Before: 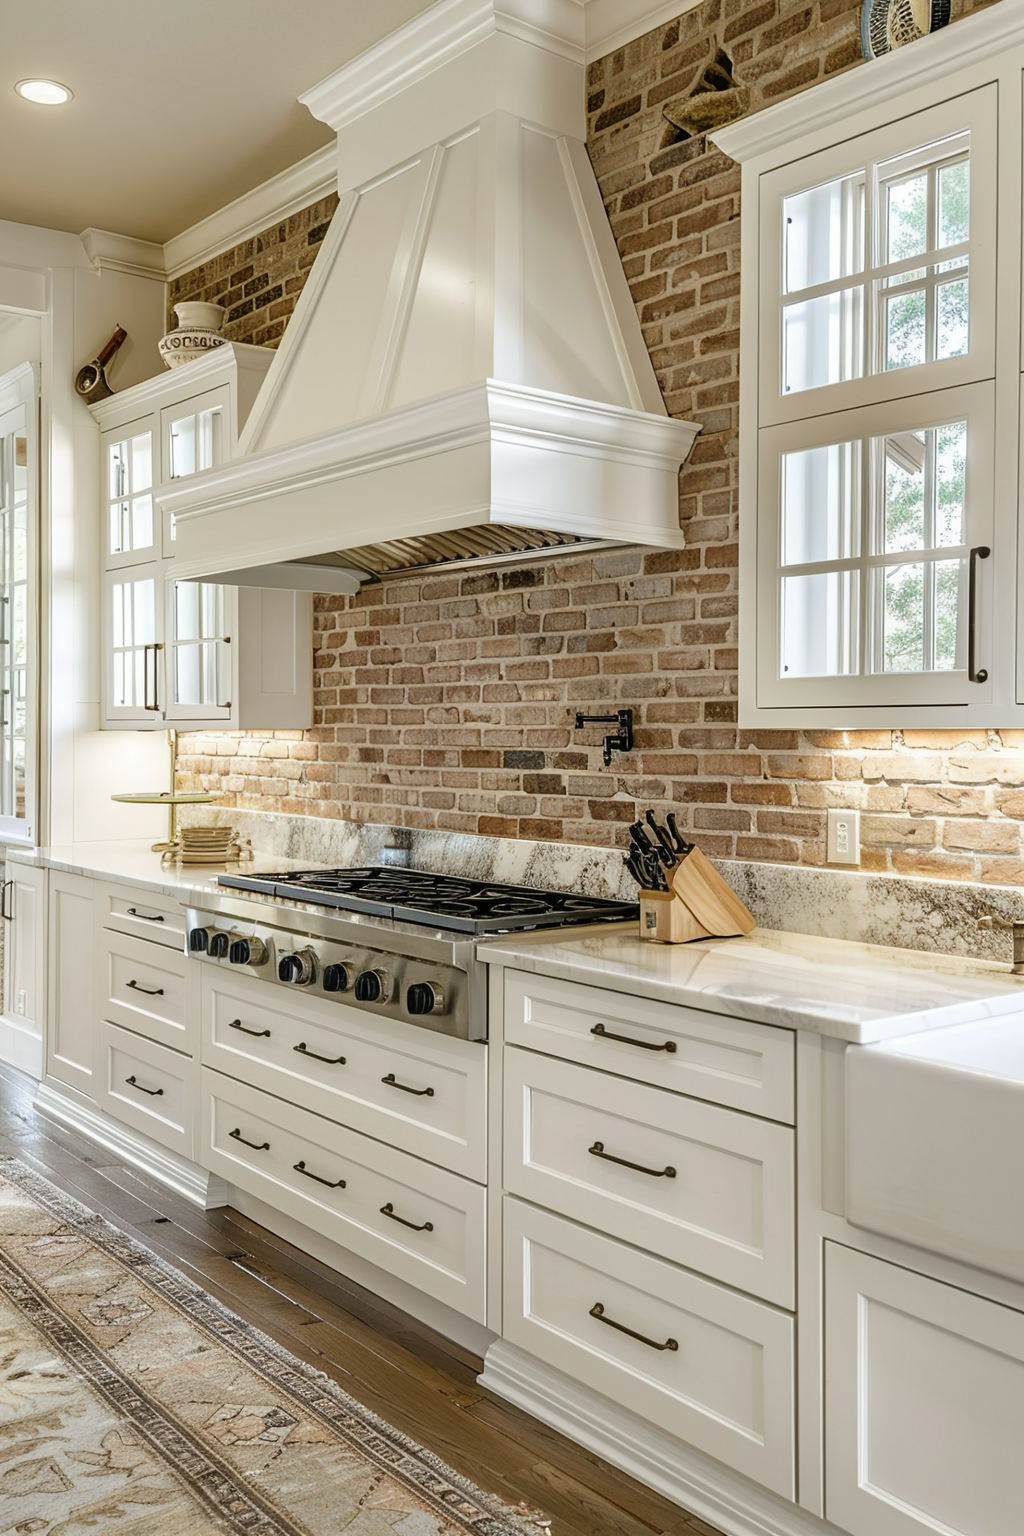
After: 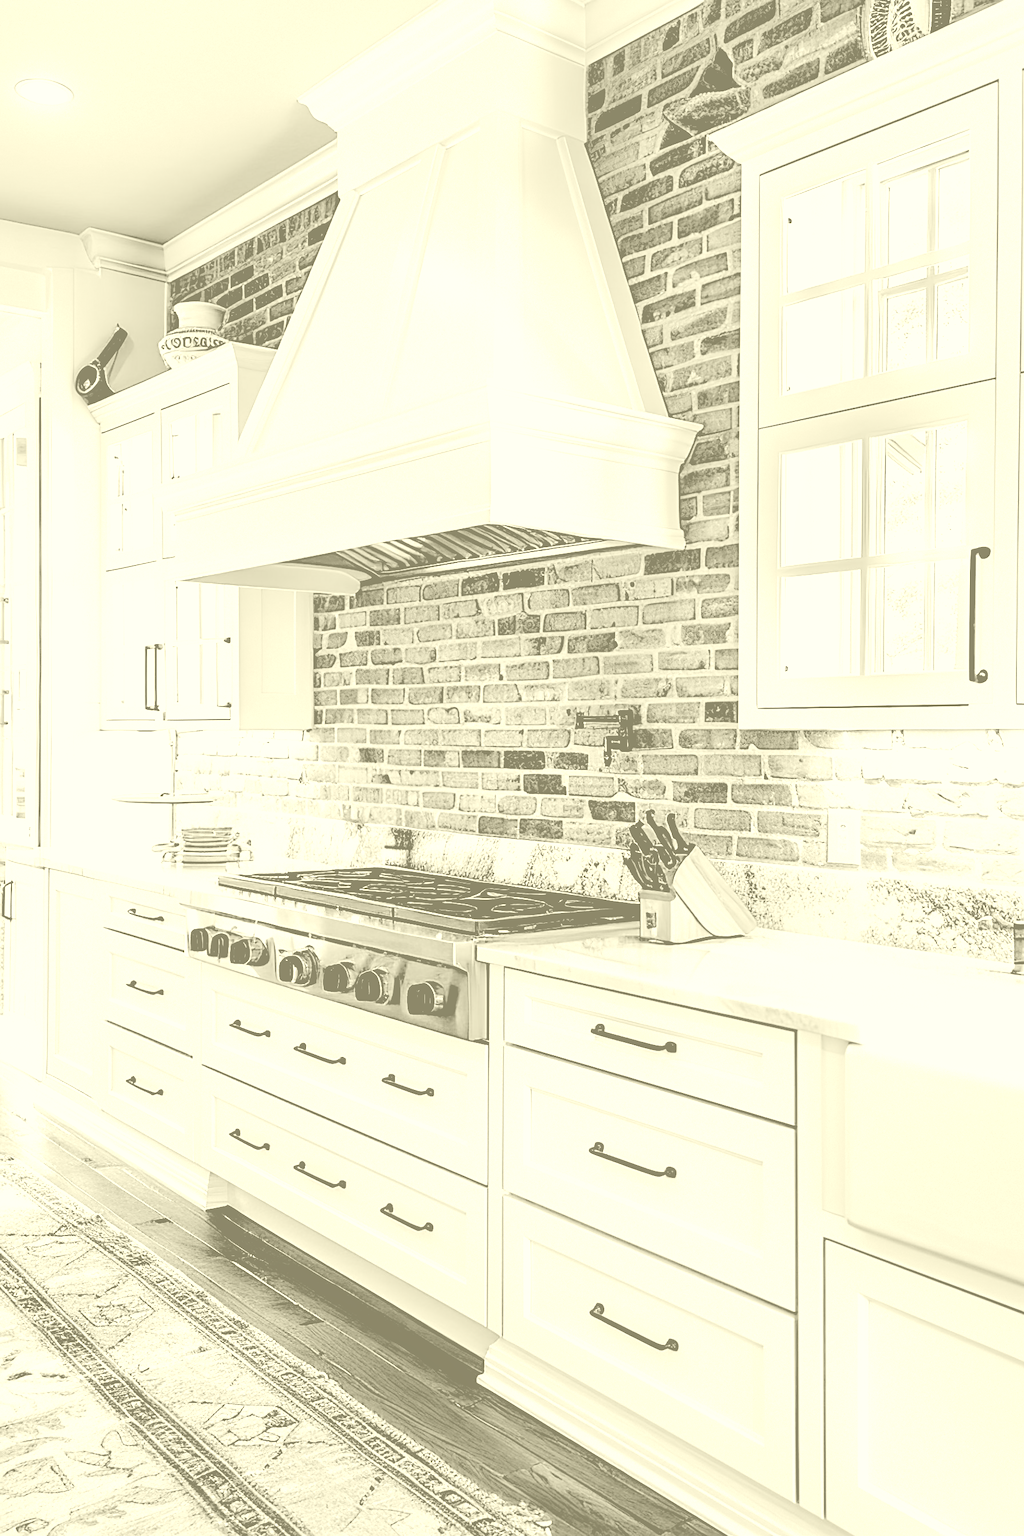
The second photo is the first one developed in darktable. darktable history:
filmic rgb: black relative exposure -1 EV, white relative exposure 2.05 EV, hardness 1.52, contrast 2.25, enable highlight reconstruction true
sharpen: on, module defaults
local contrast: highlights 100%, shadows 100%, detail 120%, midtone range 0.2
color balance rgb: perceptual saturation grading › global saturation 25%, perceptual brilliance grading › mid-tones 10%, perceptual brilliance grading › shadows 15%, global vibrance 20%
colorize: hue 43.2°, saturation 40%, version 1
